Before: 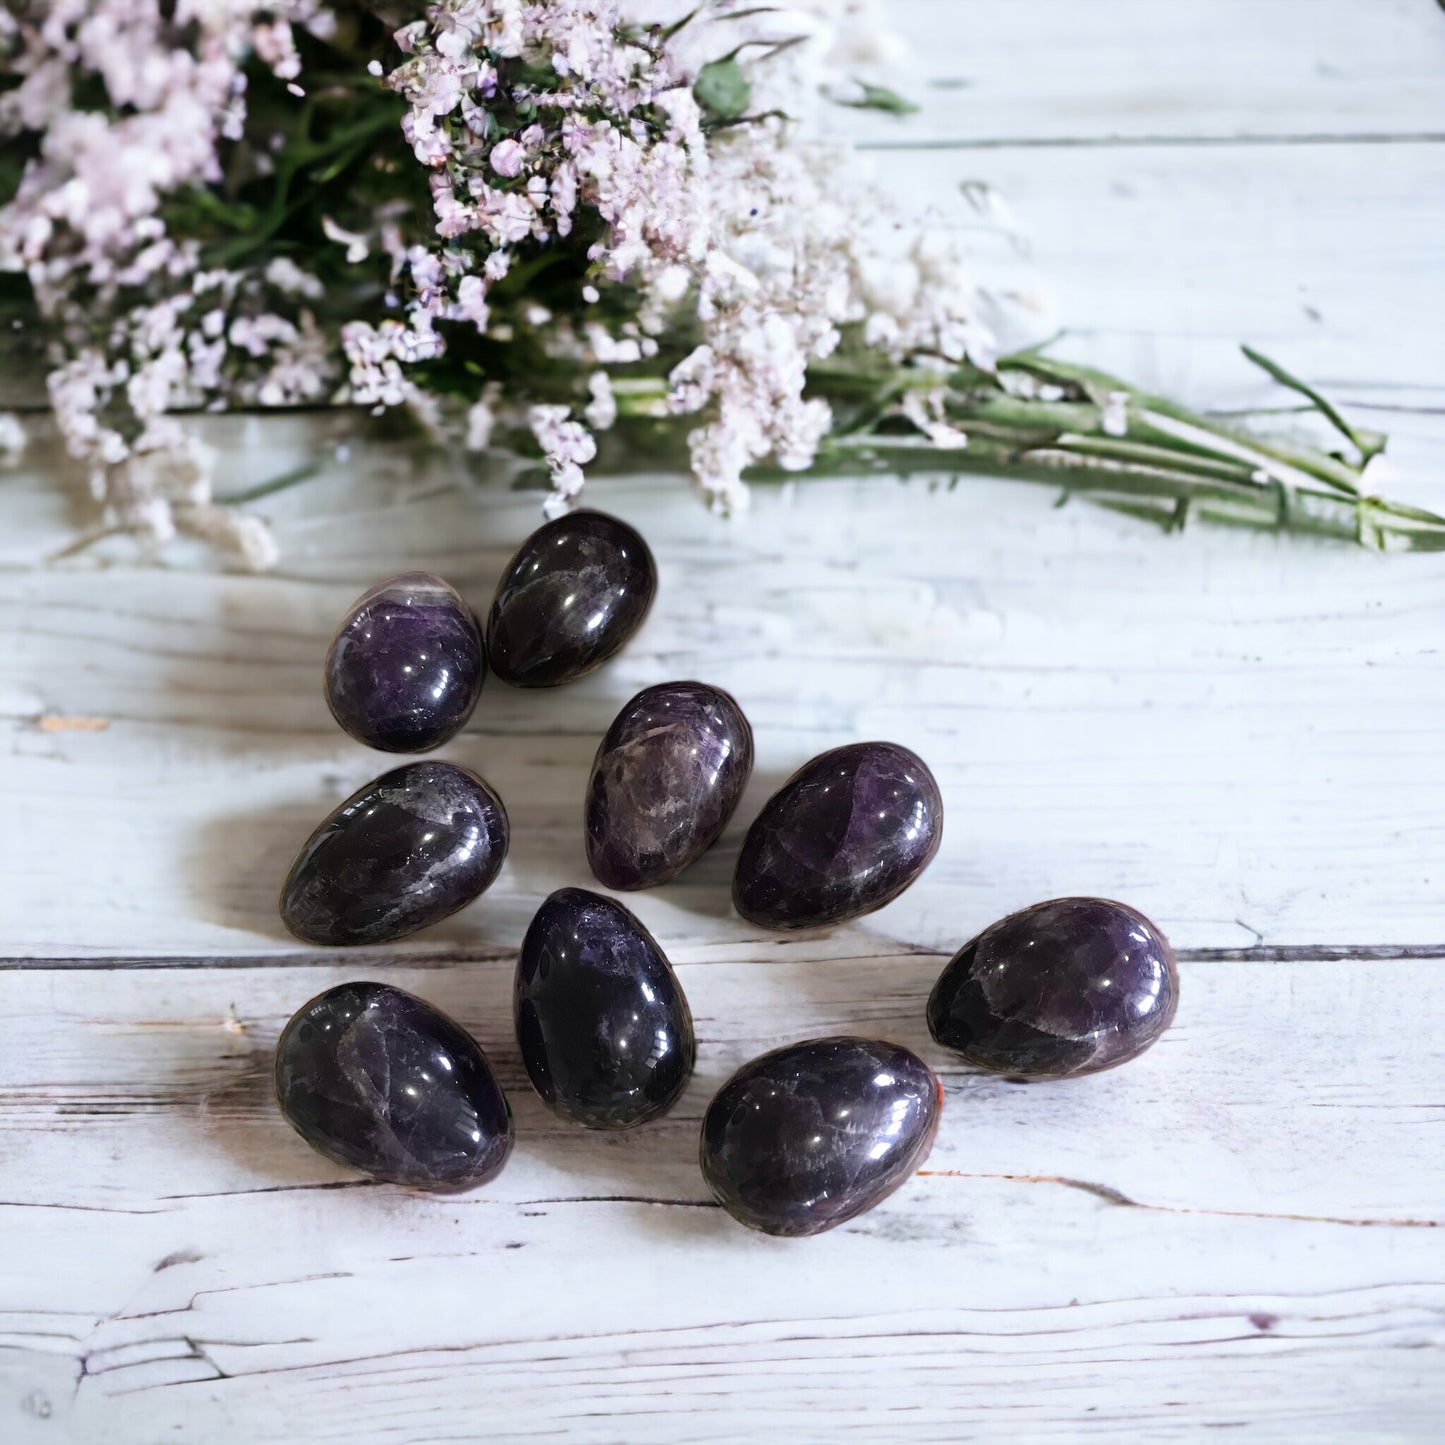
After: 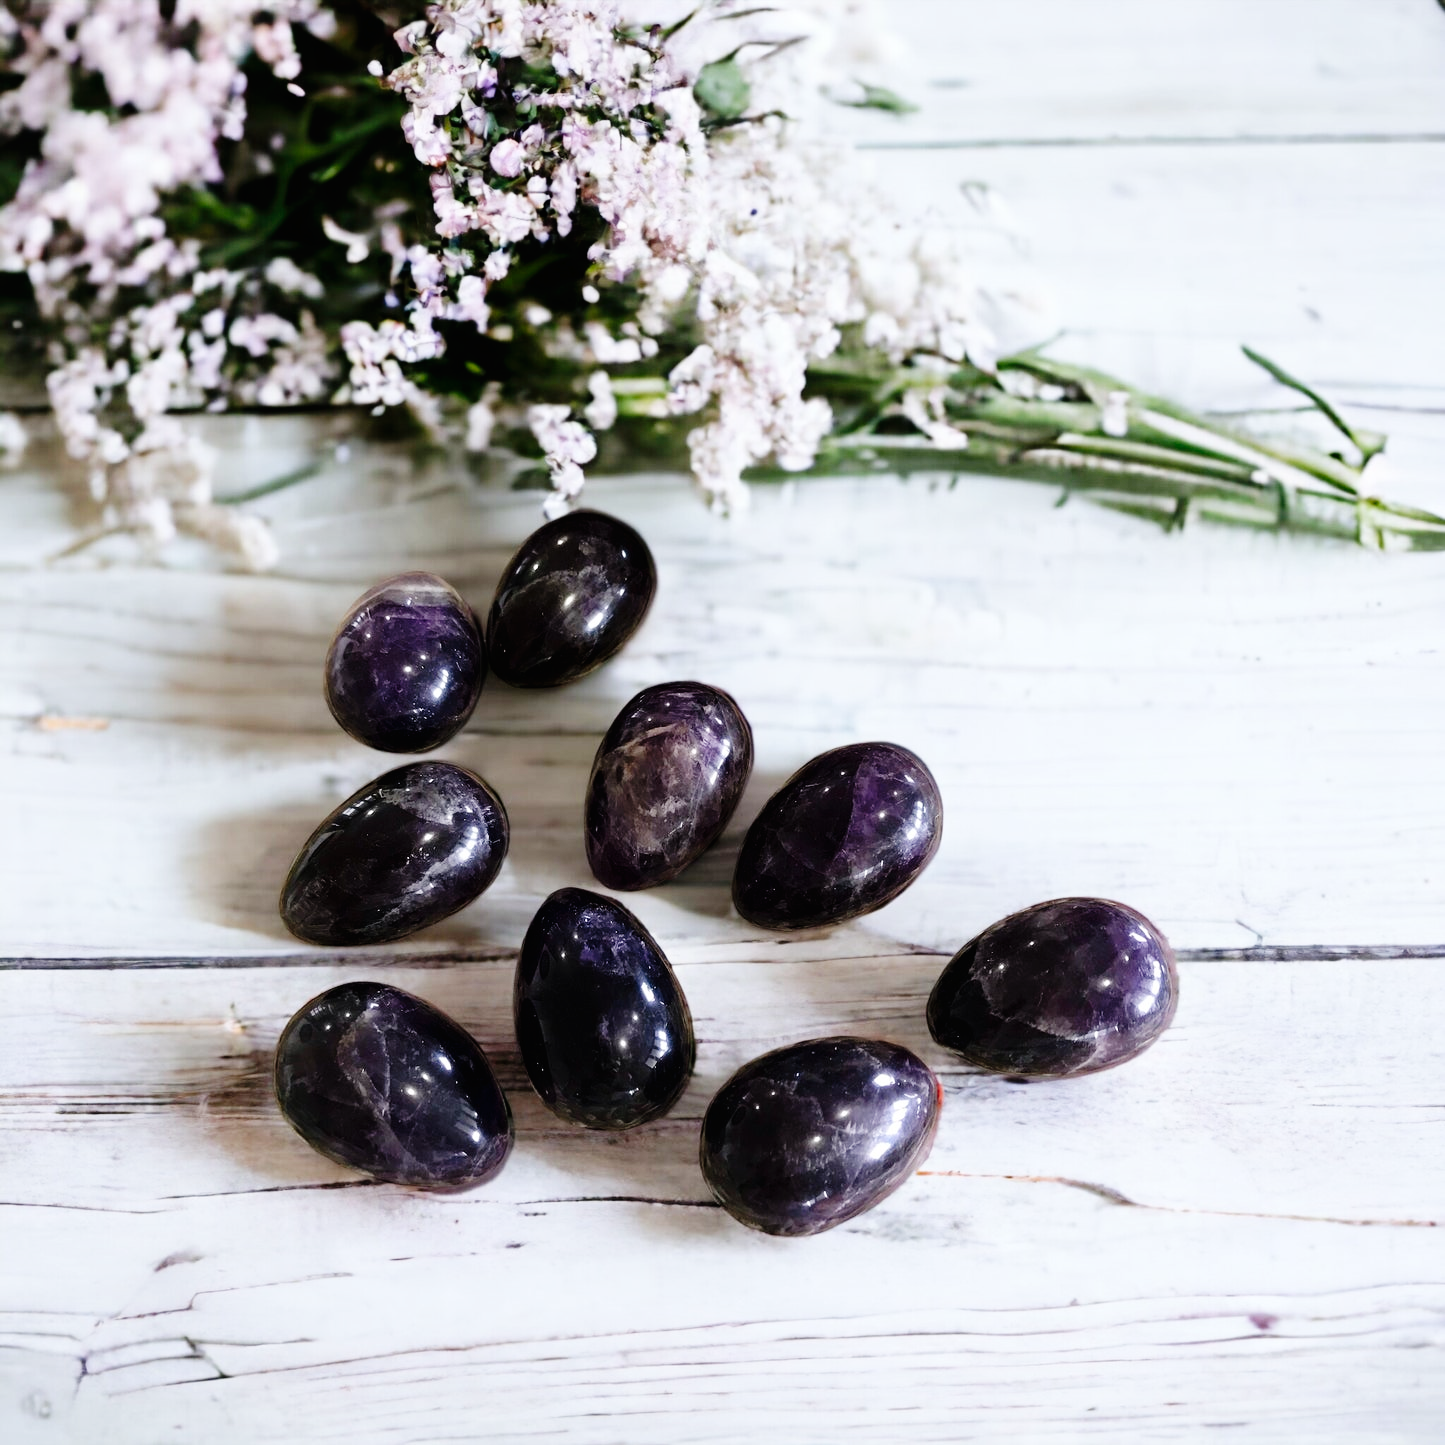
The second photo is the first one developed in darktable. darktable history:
tone curve: curves: ch0 [(0, 0) (0.003, 0.006) (0.011, 0.007) (0.025, 0.009) (0.044, 0.012) (0.069, 0.021) (0.1, 0.036) (0.136, 0.056) (0.177, 0.105) (0.224, 0.165) (0.277, 0.251) (0.335, 0.344) (0.399, 0.439) (0.468, 0.532) (0.543, 0.628) (0.623, 0.718) (0.709, 0.797) (0.801, 0.874) (0.898, 0.943) (1, 1)], preserve colors none
white balance: red 1, blue 1
